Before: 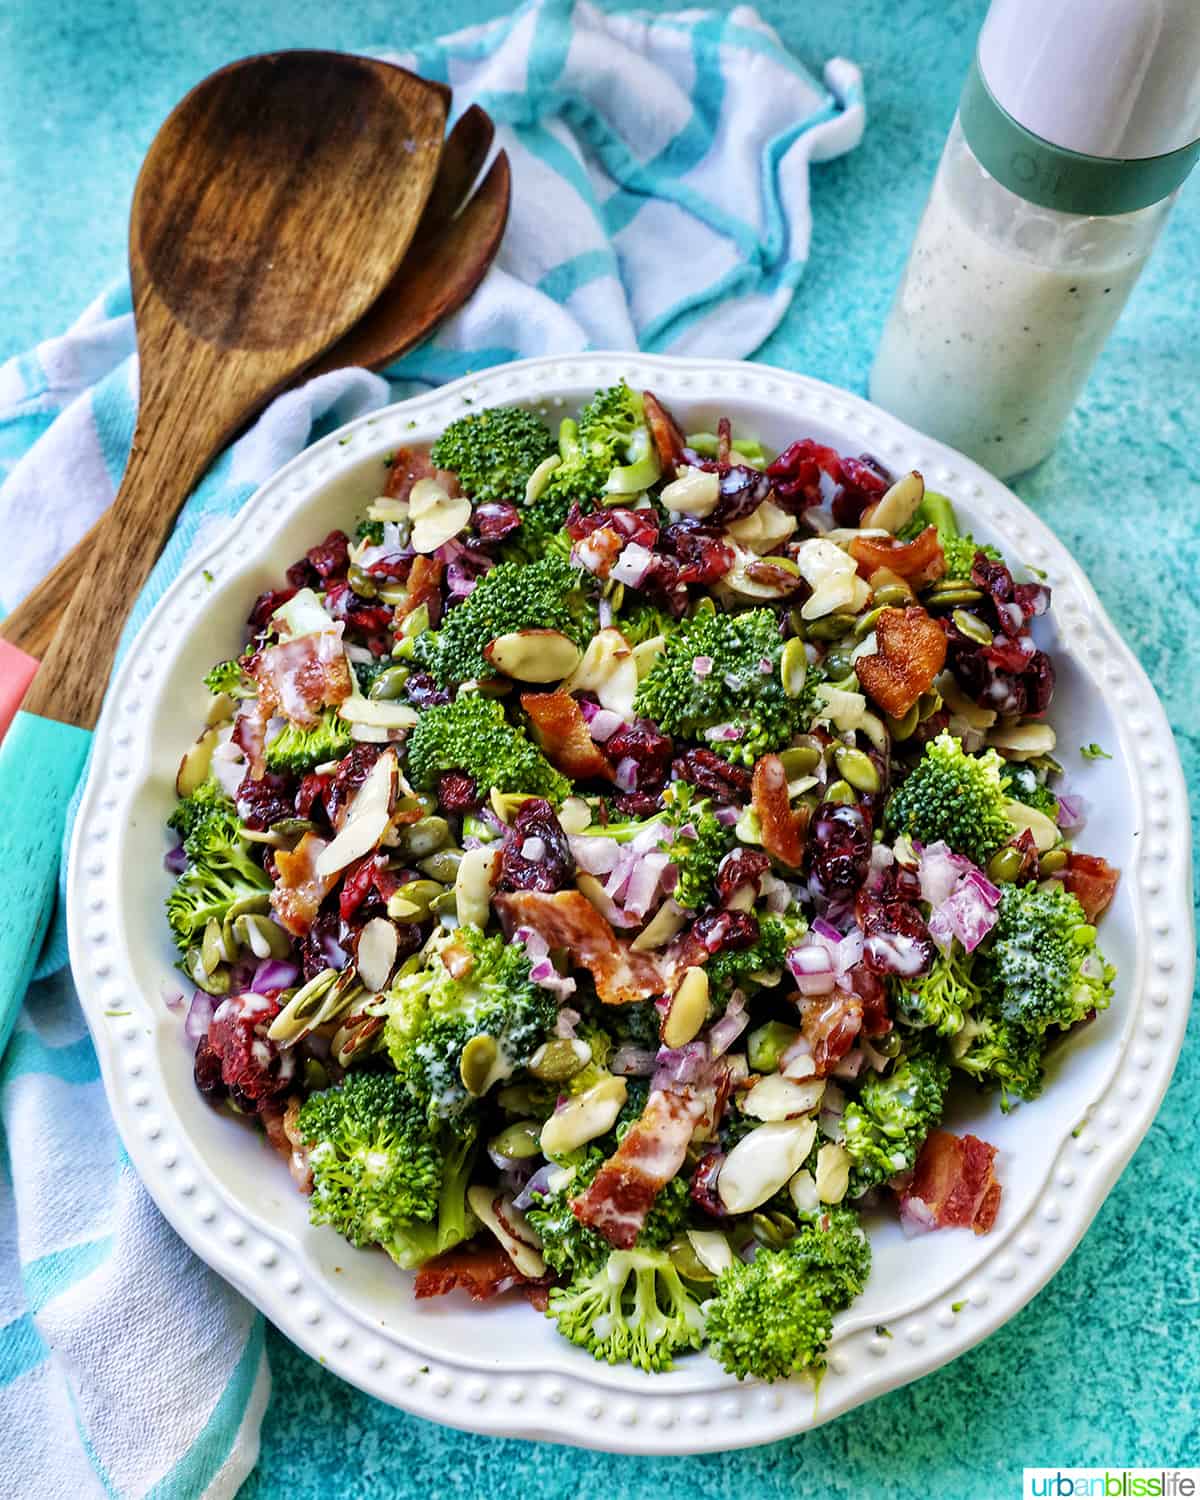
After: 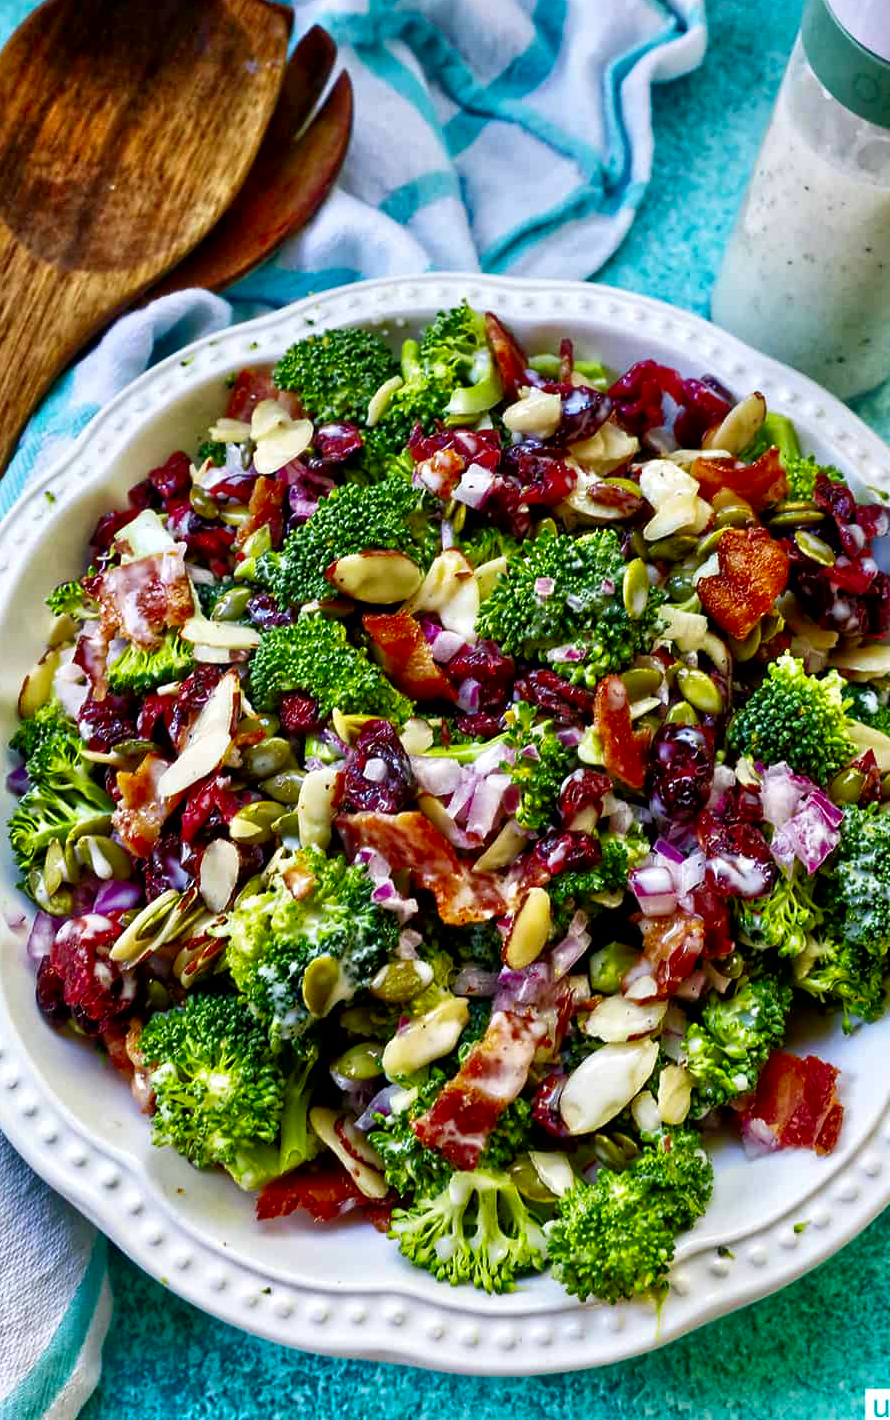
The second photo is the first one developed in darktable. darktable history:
contrast brightness saturation: contrast 0.13, brightness -0.235, saturation 0.143
tone equalizer: -7 EV 0.153 EV, -6 EV 0.616 EV, -5 EV 1.13 EV, -4 EV 1.34 EV, -3 EV 1.14 EV, -2 EV 0.6 EV, -1 EV 0.145 EV, smoothing 1
crop and rotate: left 13.215%, top 5.324%, right 12.612%
